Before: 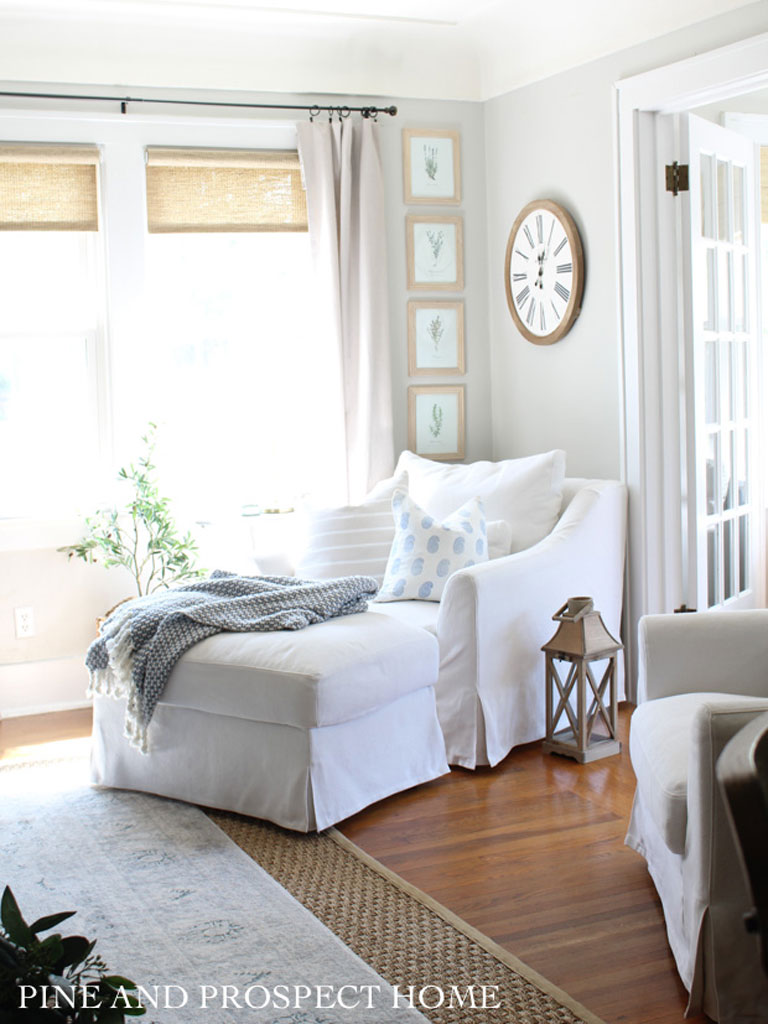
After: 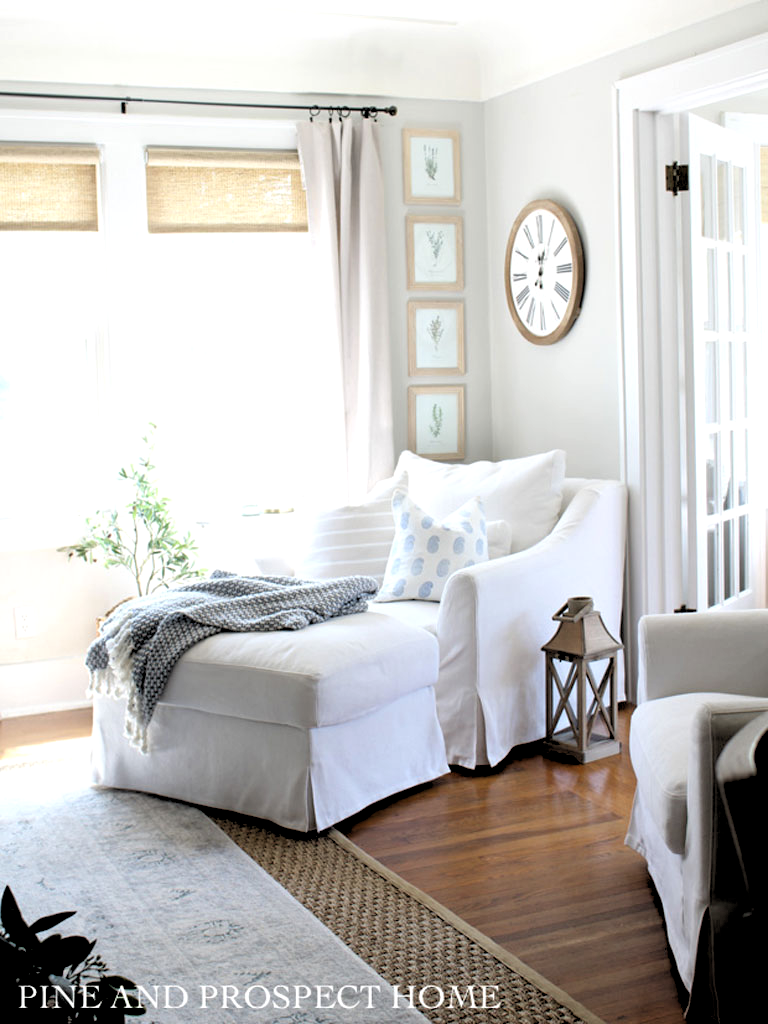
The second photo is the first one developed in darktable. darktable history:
rgb levels: levels [[0.034, 0.472, 0.904], [0, 0.5, 1], [0, 0.5, 1]]
color contrast: green-magenta contrast 0.96
